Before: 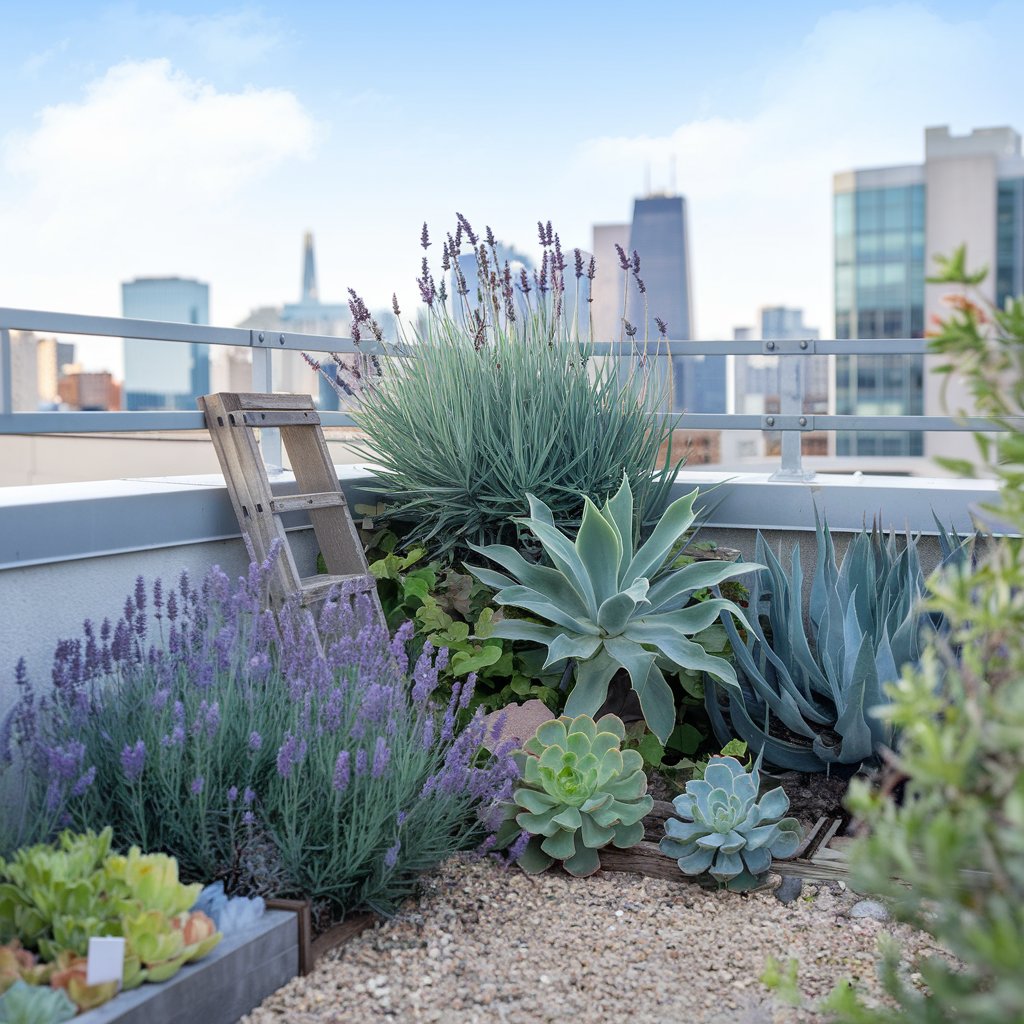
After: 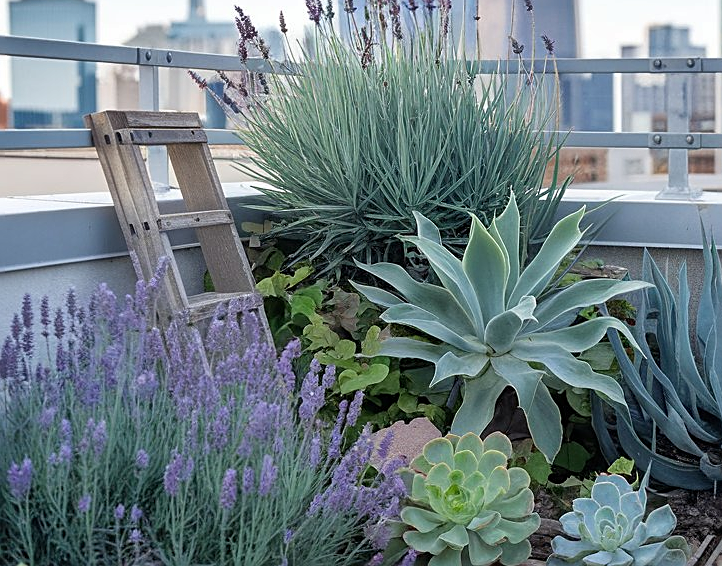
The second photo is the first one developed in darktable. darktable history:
shadows and highlights: soften with gaussian
crop: left 11.123%, top 27.61%, right 18.3%, bottom 17.034%
sharpen: on, module defaults
